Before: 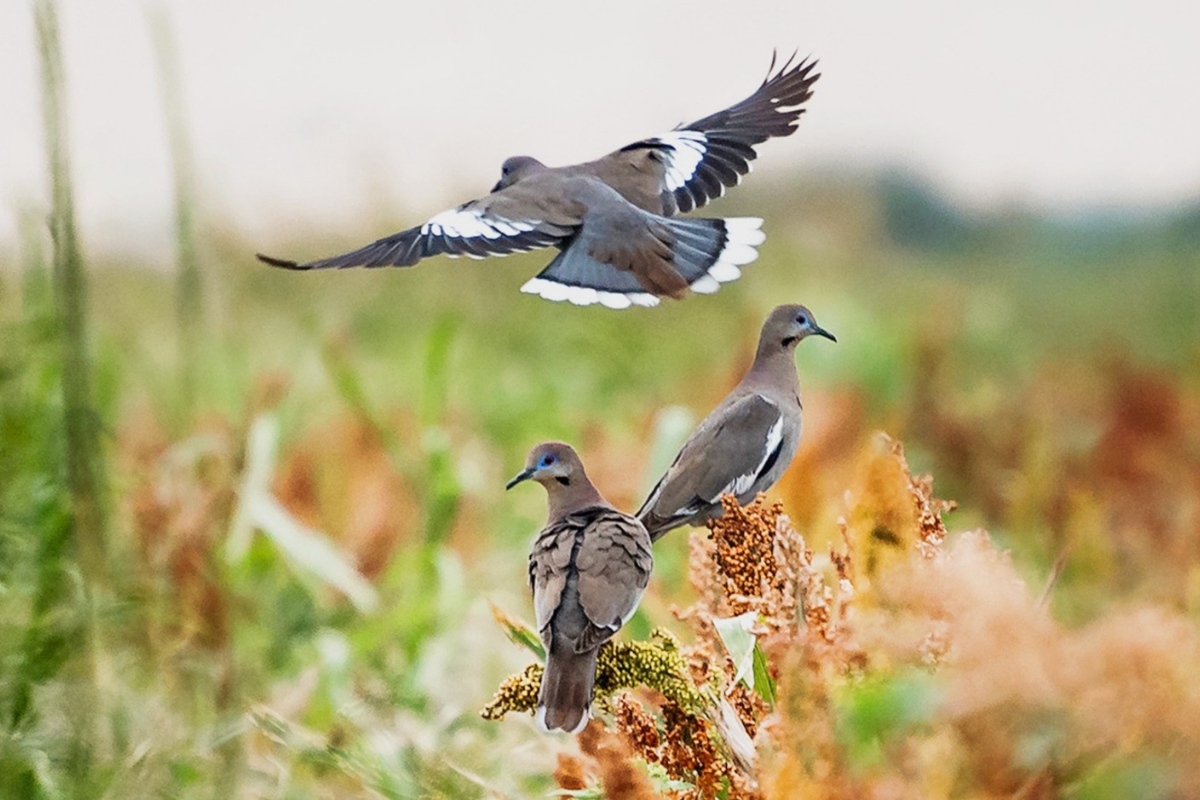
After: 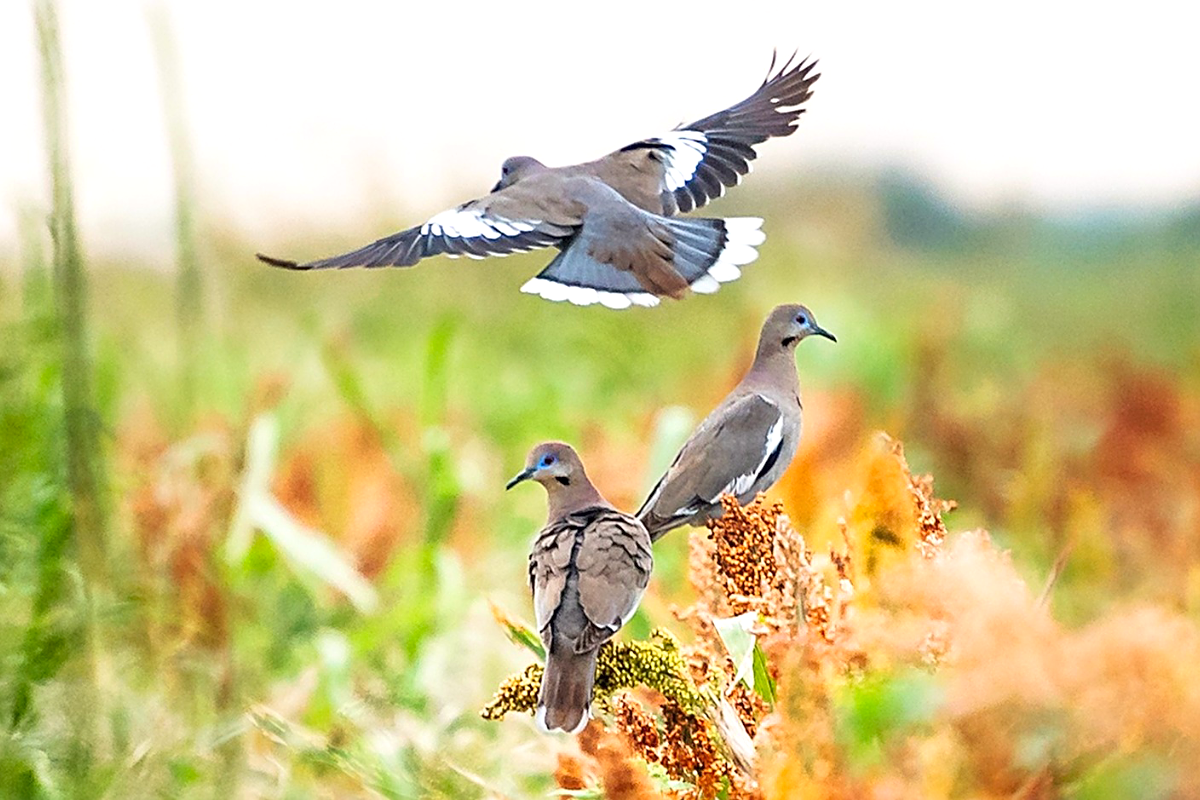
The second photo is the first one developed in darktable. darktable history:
sharpen: on, module defaults
contrast brightness saturation: brightness 0.087, saturation 0.193
exposure: black level correction 0, exposure 0.393 EV, compensate highlight preservation false
